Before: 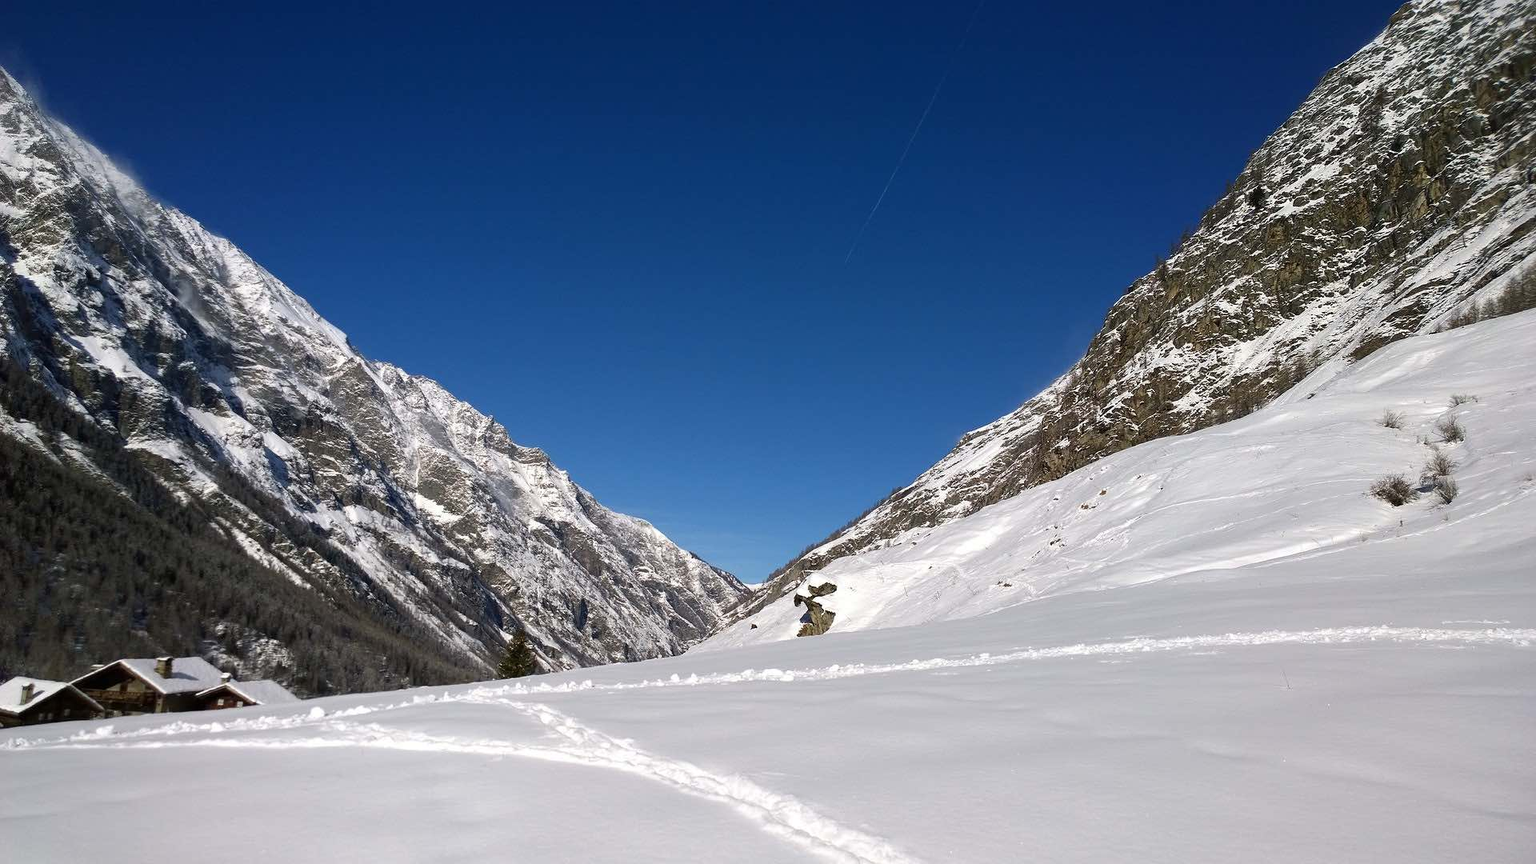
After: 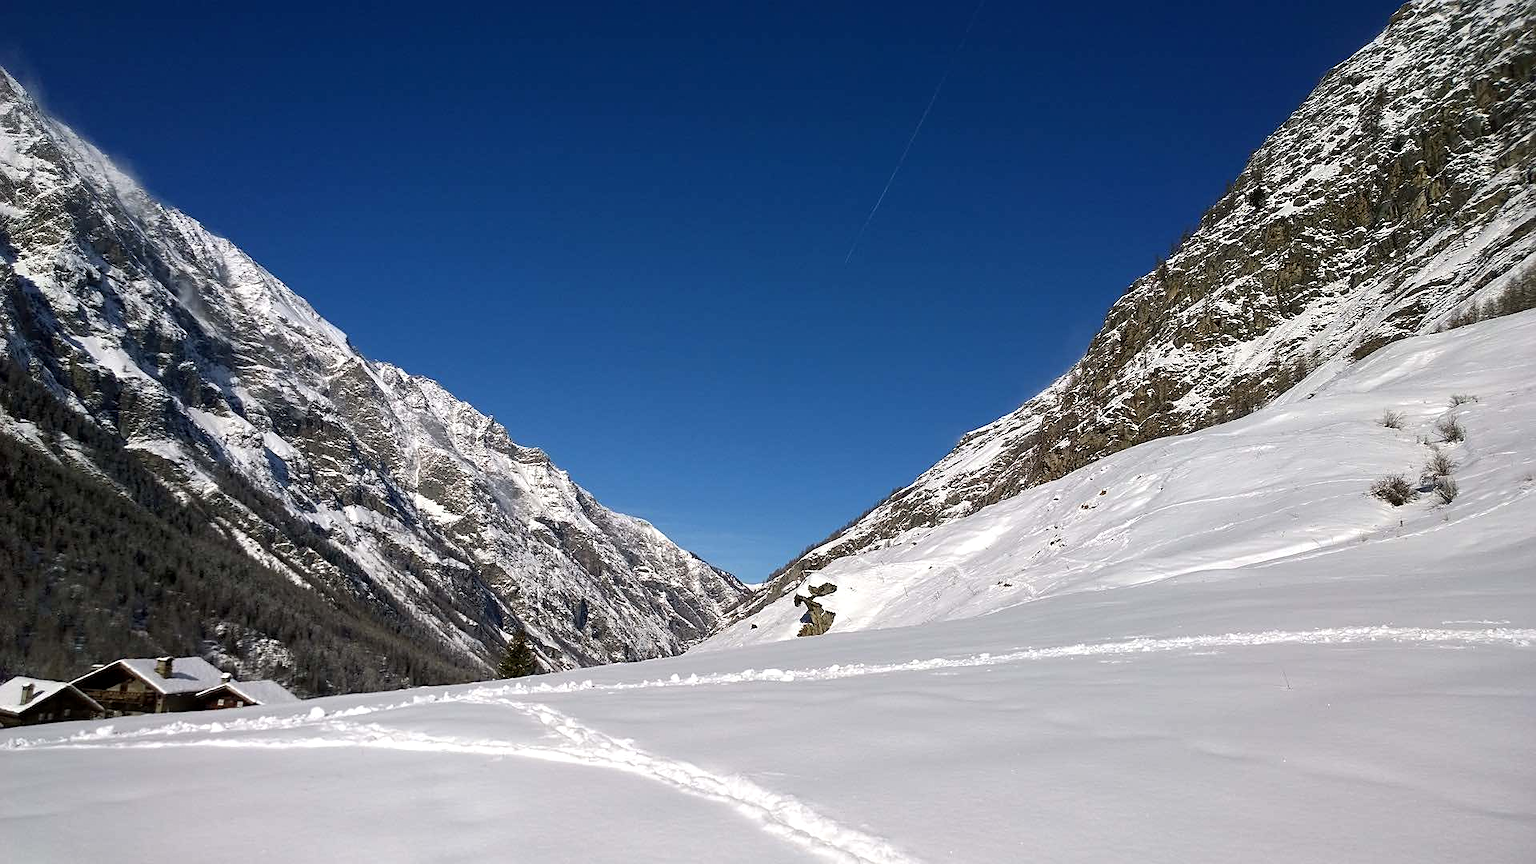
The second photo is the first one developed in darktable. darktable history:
local contrast: highlights 100%, shadows 100%, detail 120%, midtone range 0.2
sharpen: radius 1.864, amount 0.398, threshold 1.271
